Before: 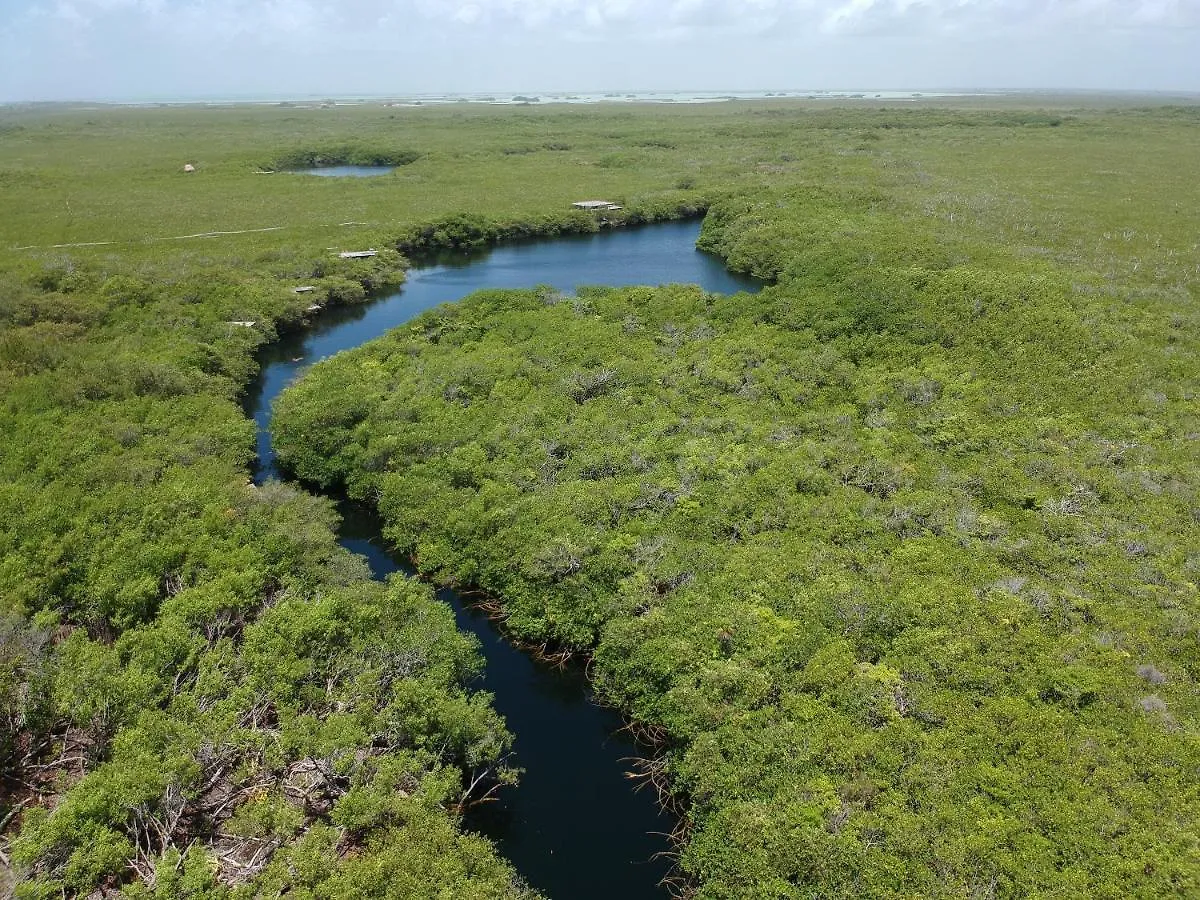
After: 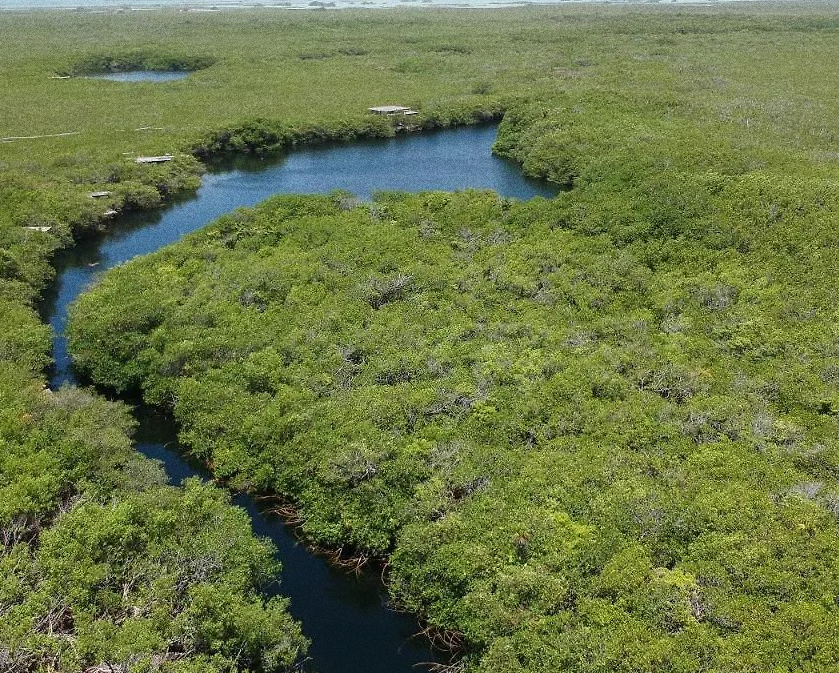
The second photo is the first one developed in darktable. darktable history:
grain: coarseness 0.09 ISO, strength 40%
crop and rotate: left 17.046%, top 10.659%, right 12.989%, bottom 14.553%
